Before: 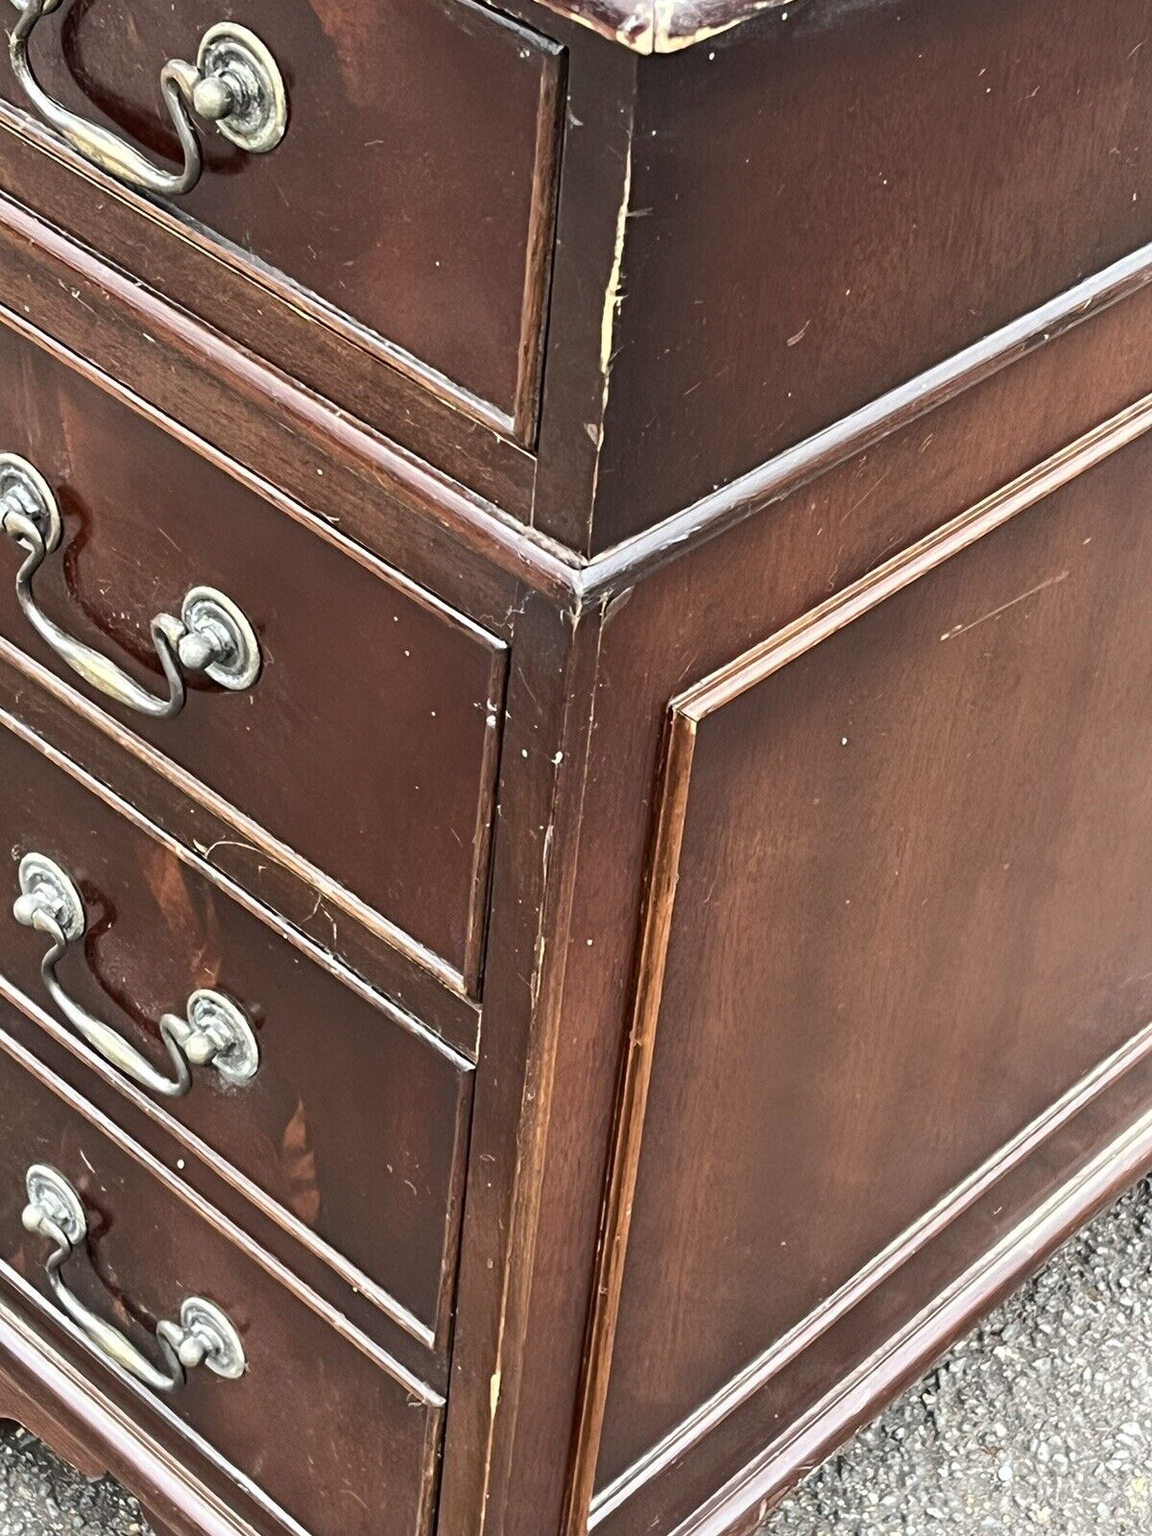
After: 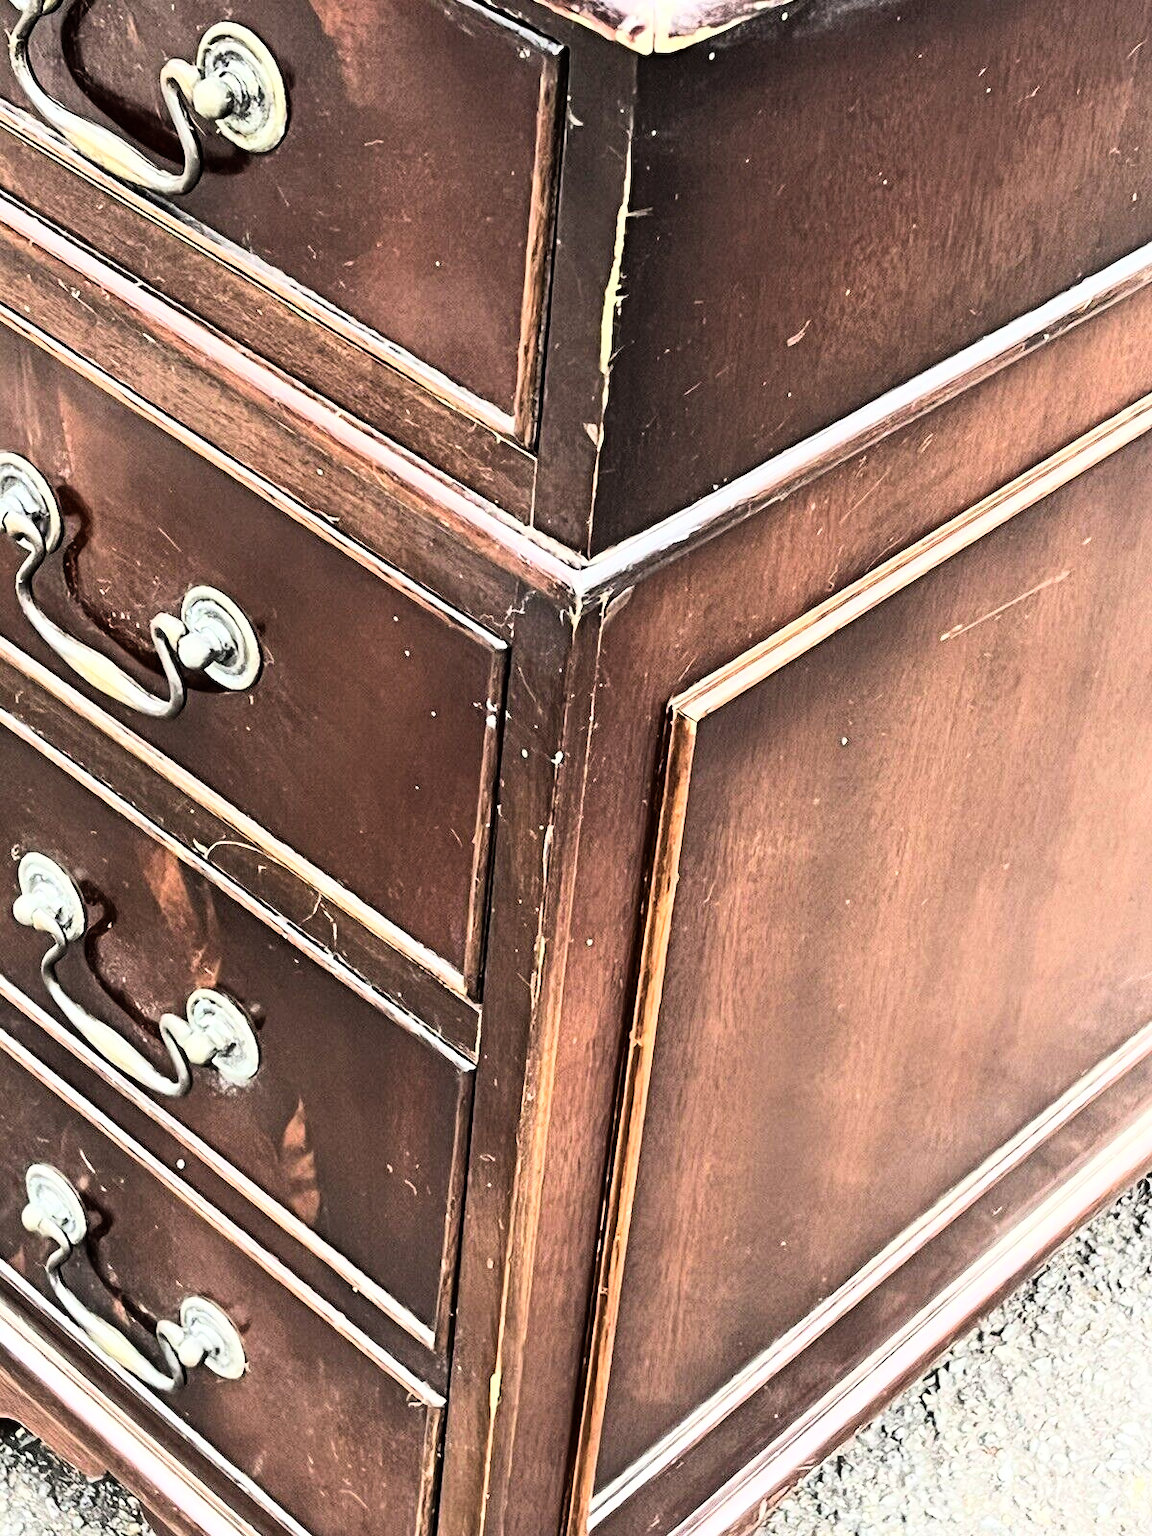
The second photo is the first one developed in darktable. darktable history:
white balance: emerald 1
rgb curve: curves: ch0 [(0, 0) (0.21, 0.15) (0.24, 0.21) (0.5, 0.75) (0.75, 0.96) (0.89, 0.99) (1, 1)]; ch1 [(0, 0.02) (0.21, 0.13) (0.25, 0.2) (0.5, 0.67) (0.75, 0.9) (0.89, 0.97) (1, 1)]; ch2 [(0, 0.02) (0.21, 0.13) (0.25, 0.2) (0.5, 0.67) (0.75, 0.9) (0.89, 0.97) (1, 1)], compensate middle gray true
